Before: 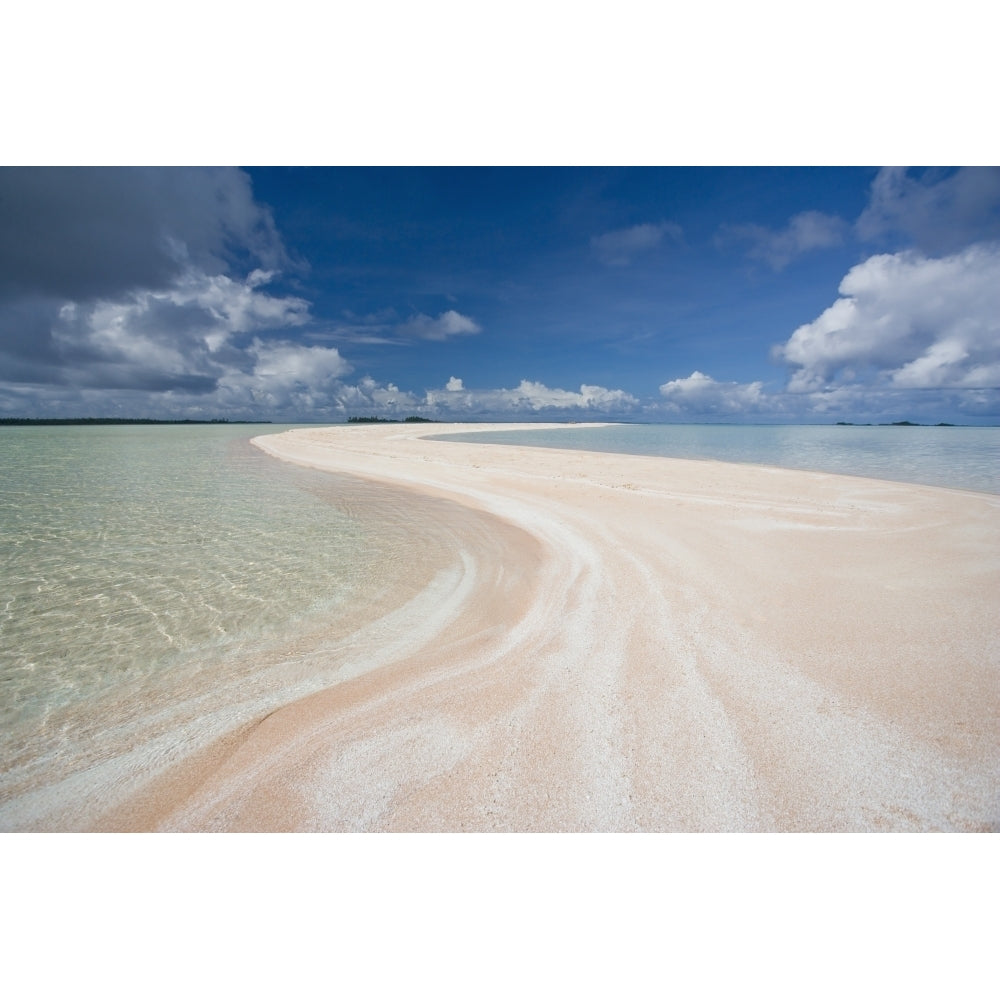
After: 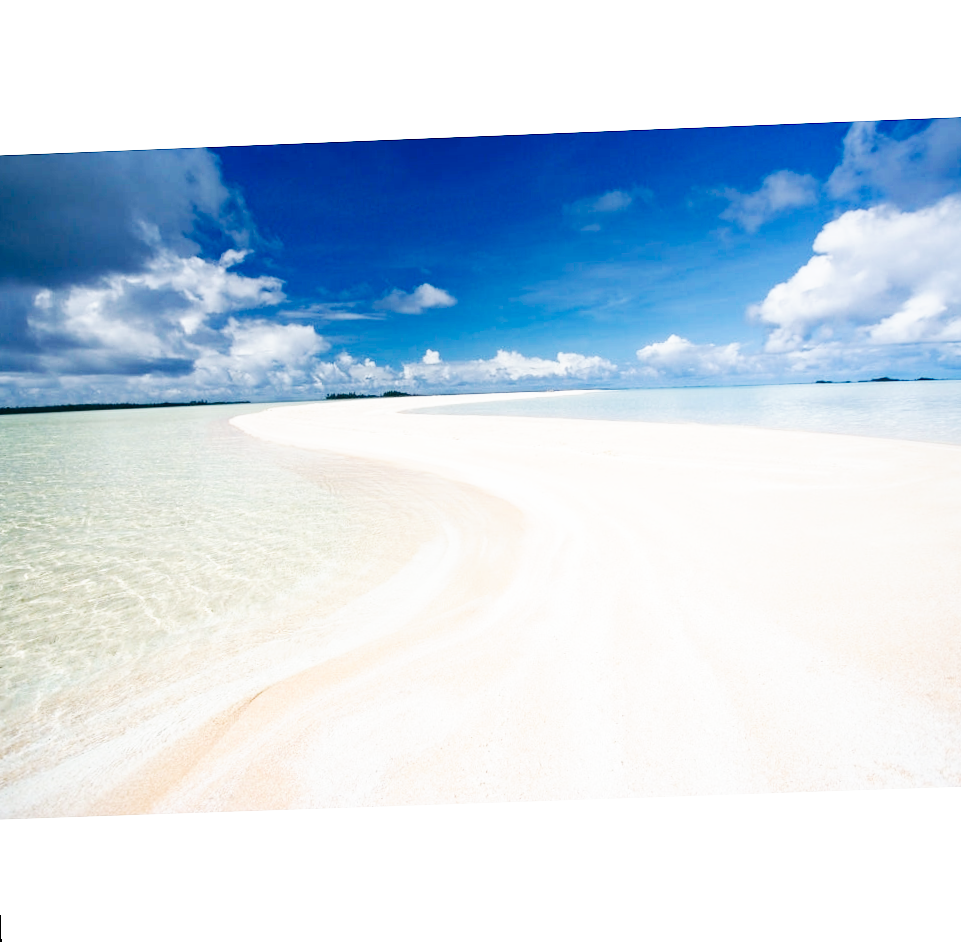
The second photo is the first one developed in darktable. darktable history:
contrast brightness saturation: brightness -0.2, saturation 0.08
rotate and perspective: rotation -2.12°, lens shift (vertical) 0.009, lens shift (horizontal) -0.008, automatic cropping original format, crop left 0.036, crop right 0.964, crop top 0.05, crop bottom 0.959
shadows and highlights: radius 93.07, shadows -14.46, white point adjustment 0.23, highlights 31.48, compress 48.23%, highlights color adjustment 52.79%, soften with gaussian
base curve: curves: ch0 [(0, 0) (0.007, 0.004) (0.027, 0.03) (0.046, 0.07) (0.207, 0.54) (0.442, 0.872) (0.673, 0.972) (1, 1)], preserve colors none
